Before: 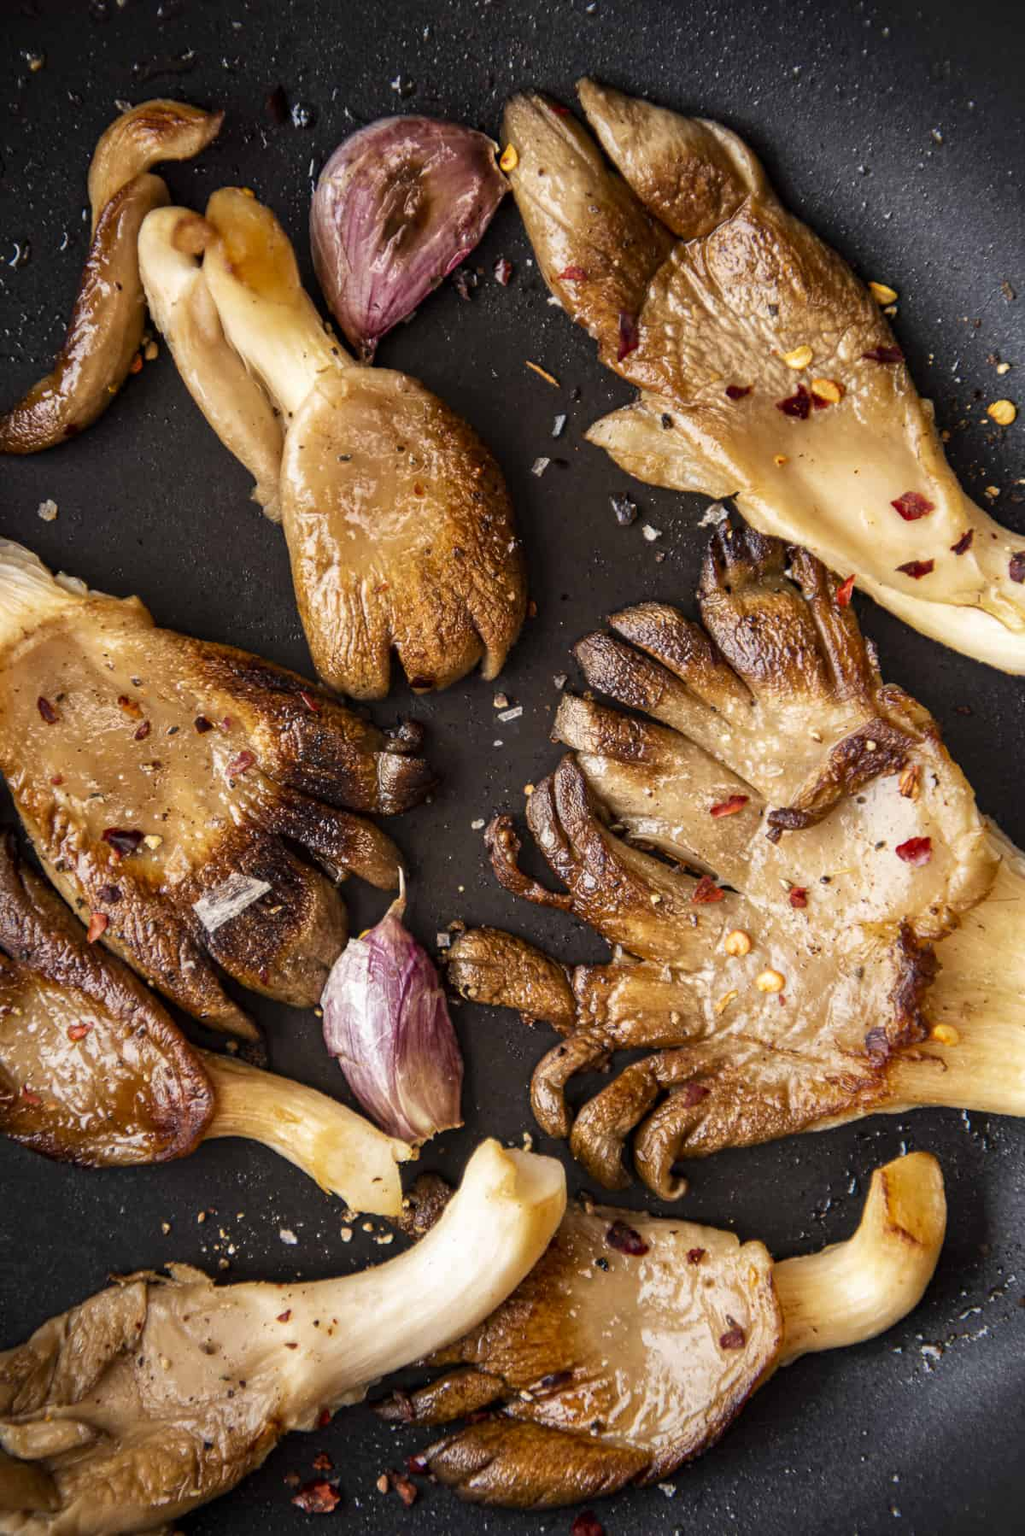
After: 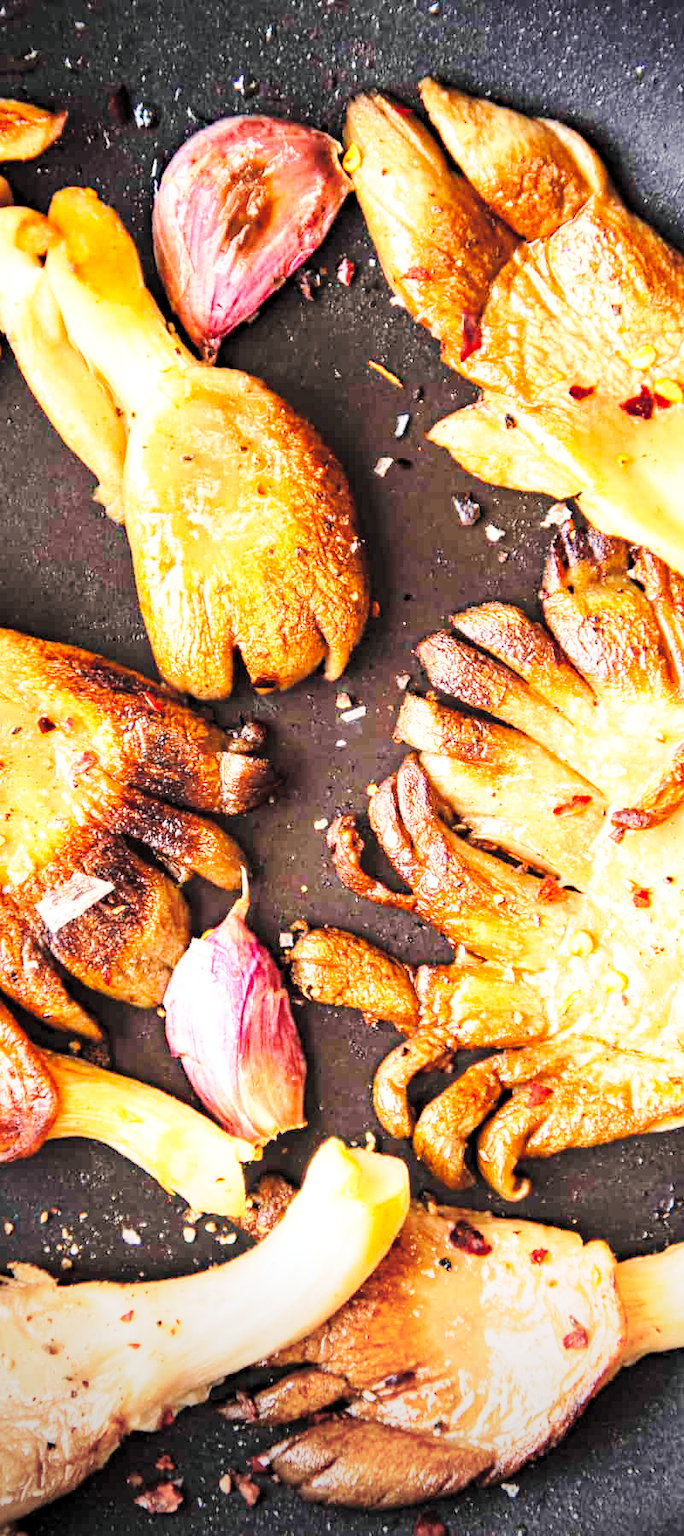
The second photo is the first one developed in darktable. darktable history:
base curve: curves: ch0 [(0, 0) (0.028, 0.03) (0.121, 0.232) (0.46, 0.748) (0.859, 0.968) (1, 1)], preserve colors none
crop: left 15.364%, right 17.843%
haze removal: compatibility mode true, adaptive false
exposure: exposure 0.745 EV, compensate highlight preservation false
vignetting: fall-off radius 60.8%, center (0.22, -0.242)
tone equalizer: mask exposure compensation -0.499 EV
contrast brightness saturation: contrast 0.1, brightness 0.304, saturation 0.141
